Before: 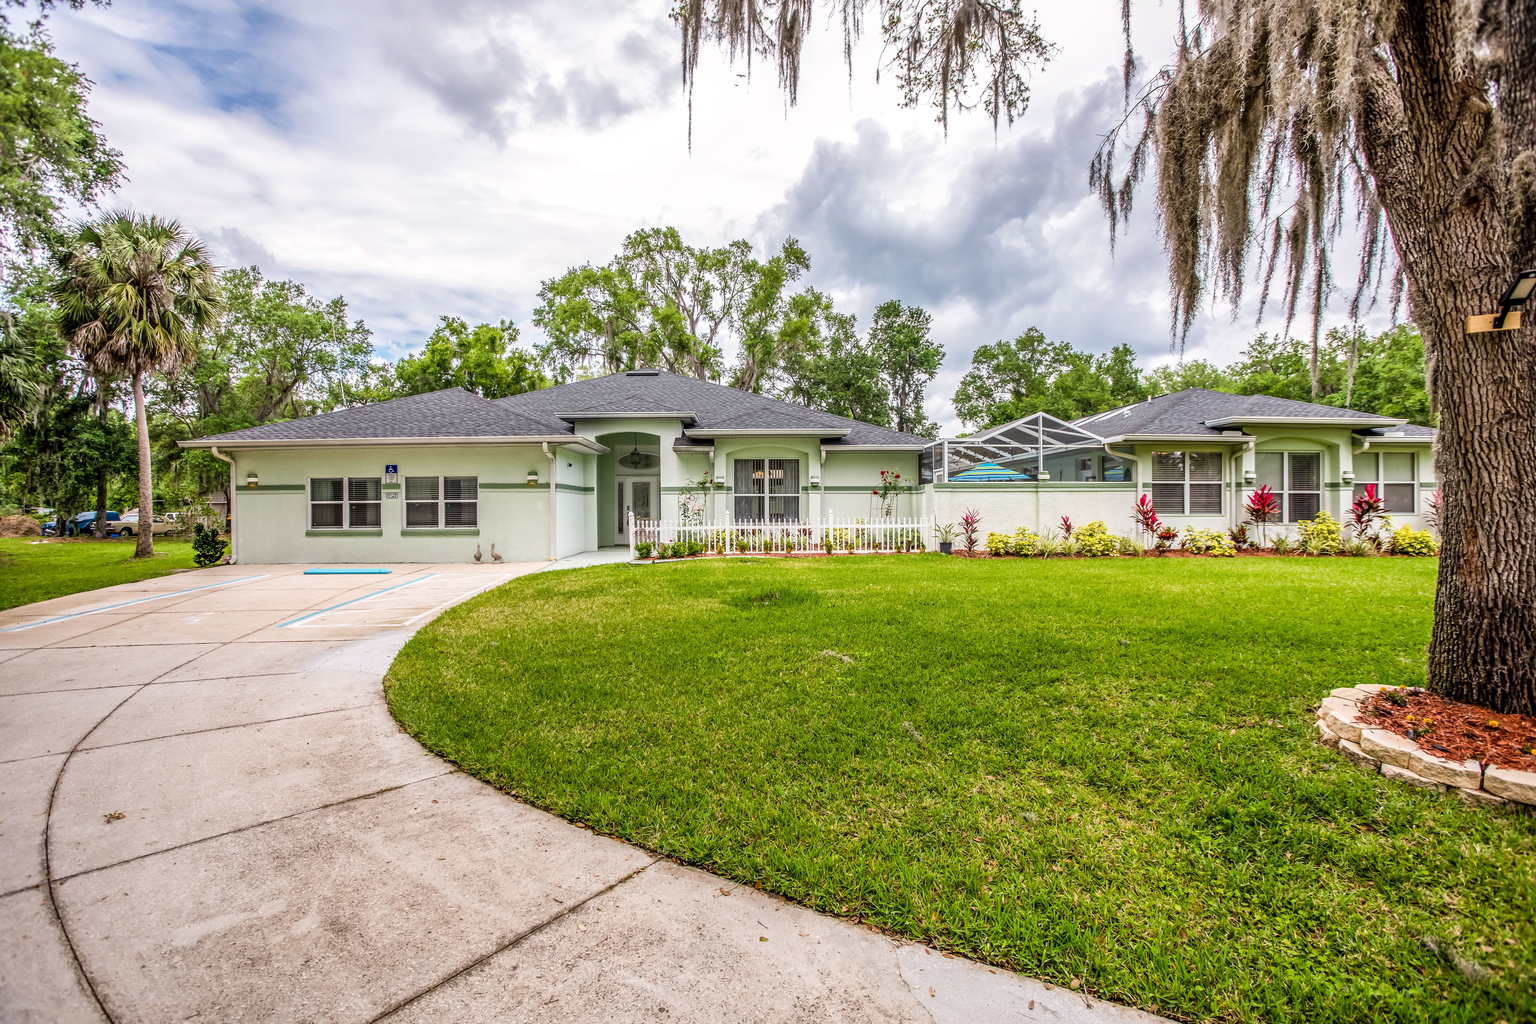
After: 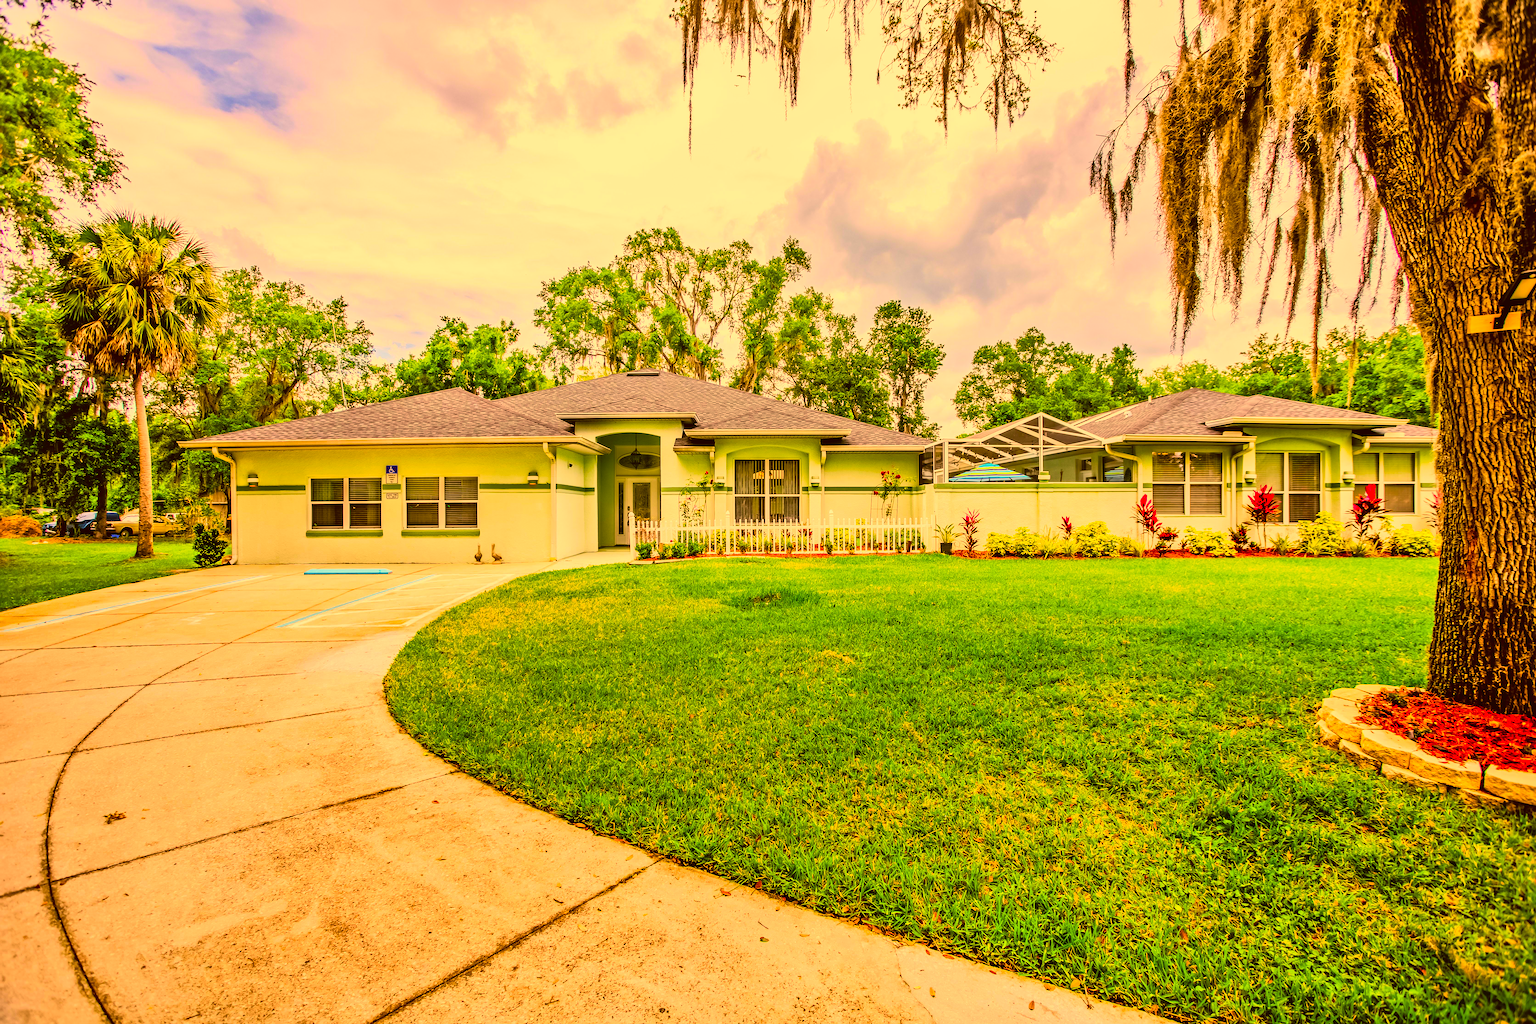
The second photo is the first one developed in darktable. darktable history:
shadows and highlights: shadows 48.68, highlights -42.53, soften with gaussian
tone equalizer: -8 EV -0.45 EV, -7 EV -0.384 EV, -6 EV -0.317 EV, -5 EV -0.188 EV, -3 EV 0.249 EV, -2 EV 0.321 EV, -1 EV 0.368 EV, +0 EV 0.4 EV, edges refinement/feathering 500, mask exposure compensation -1.57 EV, preserve details no
exposure: compensate exposure bias true, compensate highlight preservation false
tone curve: curves: ch0 [(0, 0.022) (0.114, 0.088) (0.282, 0.316) (0.446, 0.511) (0.613, 0.693) (0.786, 0.843) (0.999, 0.949)]; ch1 [(0, 0) (0.395, 0.343) (0.463, 0.427) (0.486, 0.474) (0.503, 0.5) (0.535, 0.522) (0.555, 0.546) (0.594, 0.614) (0.755, 0.793) (1, 1)]; ch2 [(0, 0) (0.369, 0.388) (0.449, 0.431) (0.501, 0.5) (0.528, 0.517) (0.561, 0.59) (0.612, 0.646) (0.697, 0.721) (1, 1)], color space Lab, linked channels, preserve colors none
sharpen: amount 0.208
color correction: highlights a* 10.98, highlights b* 30.75, shadows a* 2.64, shadows b* 17.22, saturation 1.74
